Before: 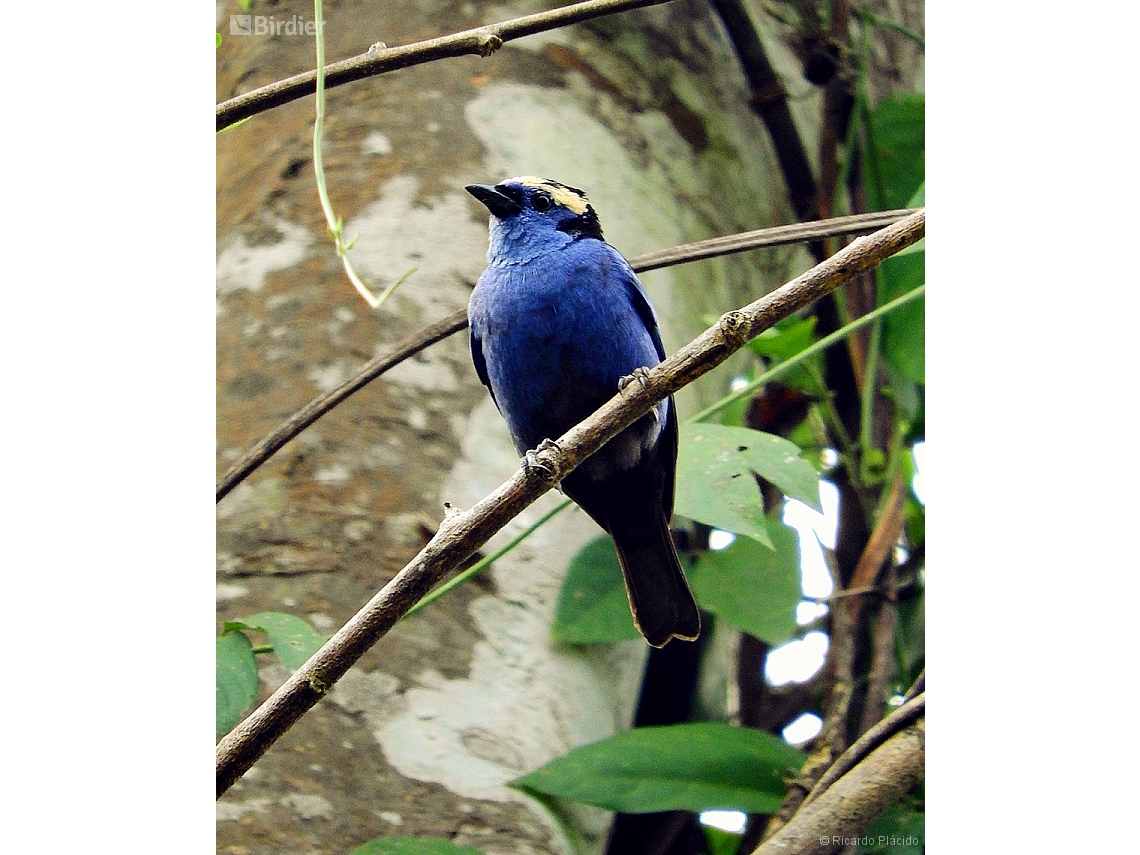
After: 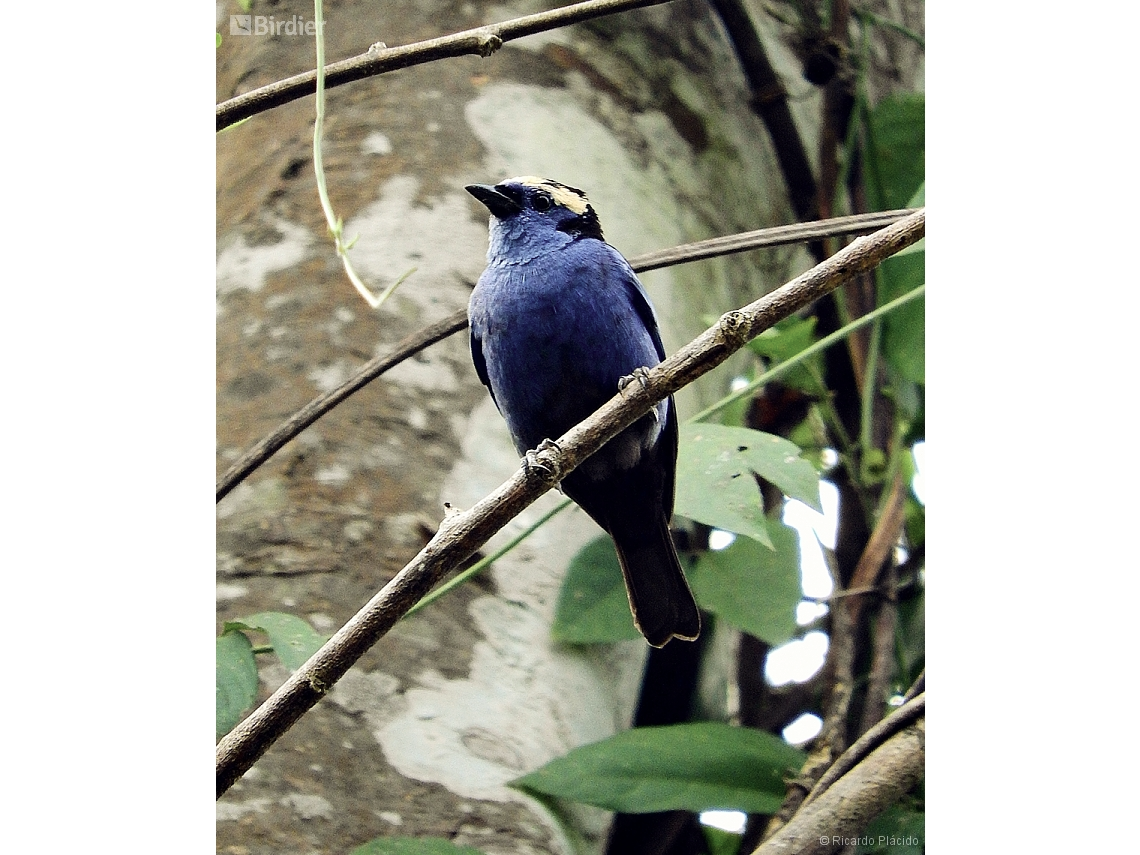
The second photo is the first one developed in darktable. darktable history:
exposure: exposure 0.014 EV, compensate highlight preservation false
color balance rgb: perceptual saturation grading › global saturation 0.461%, global vibrance 20%
contrast brightness saturation: contrast 0.096, saturation -0.365
